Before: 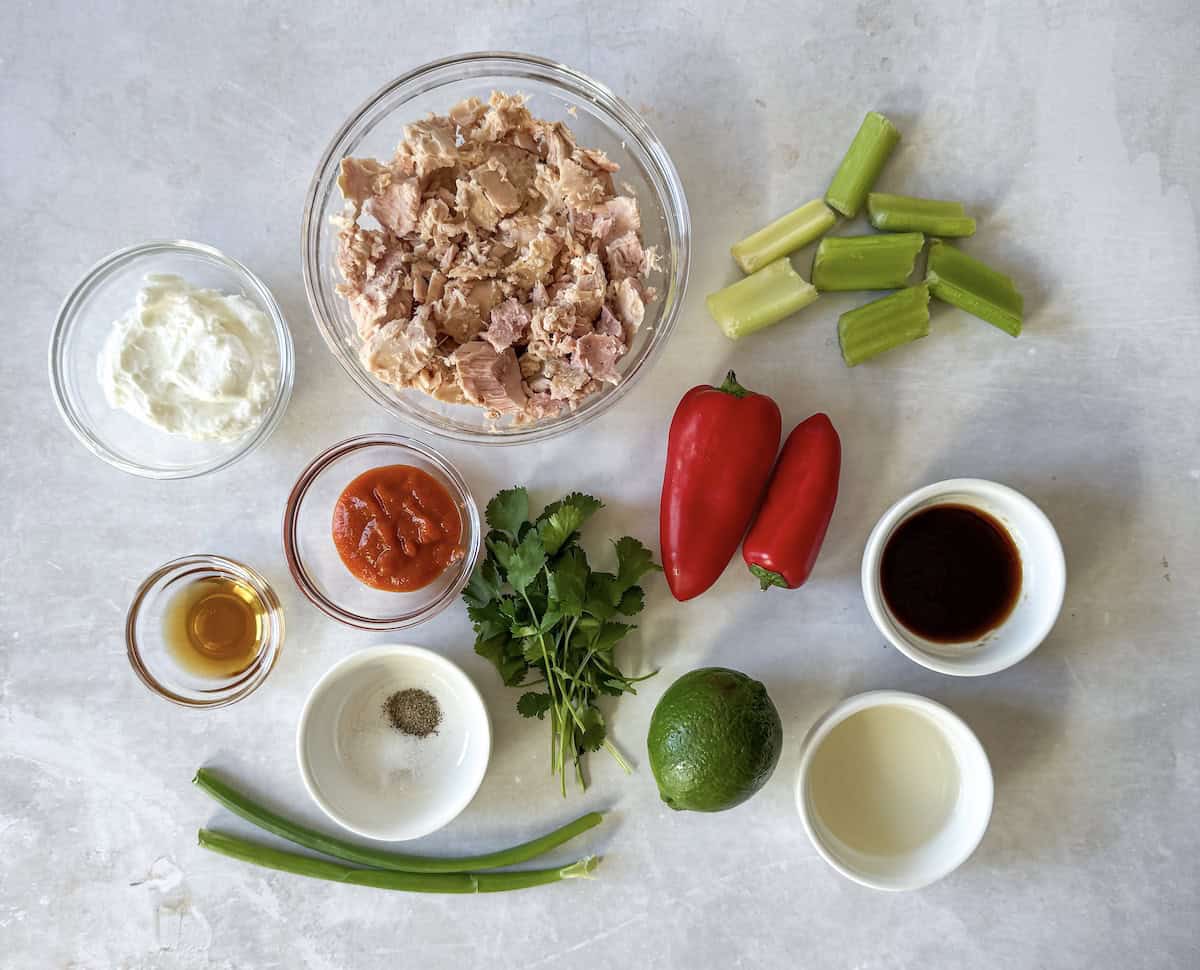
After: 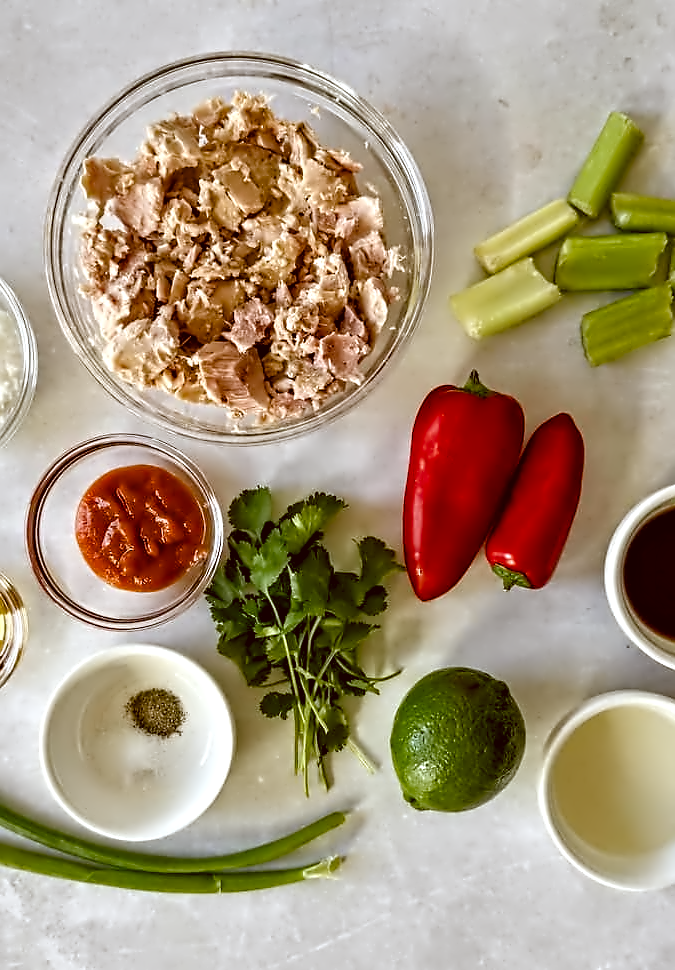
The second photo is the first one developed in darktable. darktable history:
contrast equalizer: octaves 7, y [[0.5, 0.542, 0.583, 0.625, 0.667, 0.708], [0.5 ×6], [0.5 ×6], [0, 0.033, 0.067, 0.1, 0.133, 0.167], [0, 0.05, 0.1, 0.15, 0.2, 0.25]]
crop: left 21.496%, right 22.254%
color balance rgb: perceptual saturation grading › global saturation 20%, perceptual saturation grading › highlights -25%, perceptual saturation grading › shadows 50%
color correction: highlights a* -0.482, highlights b* 0.161, shadows a* 4.66, shadows b* 20.72
